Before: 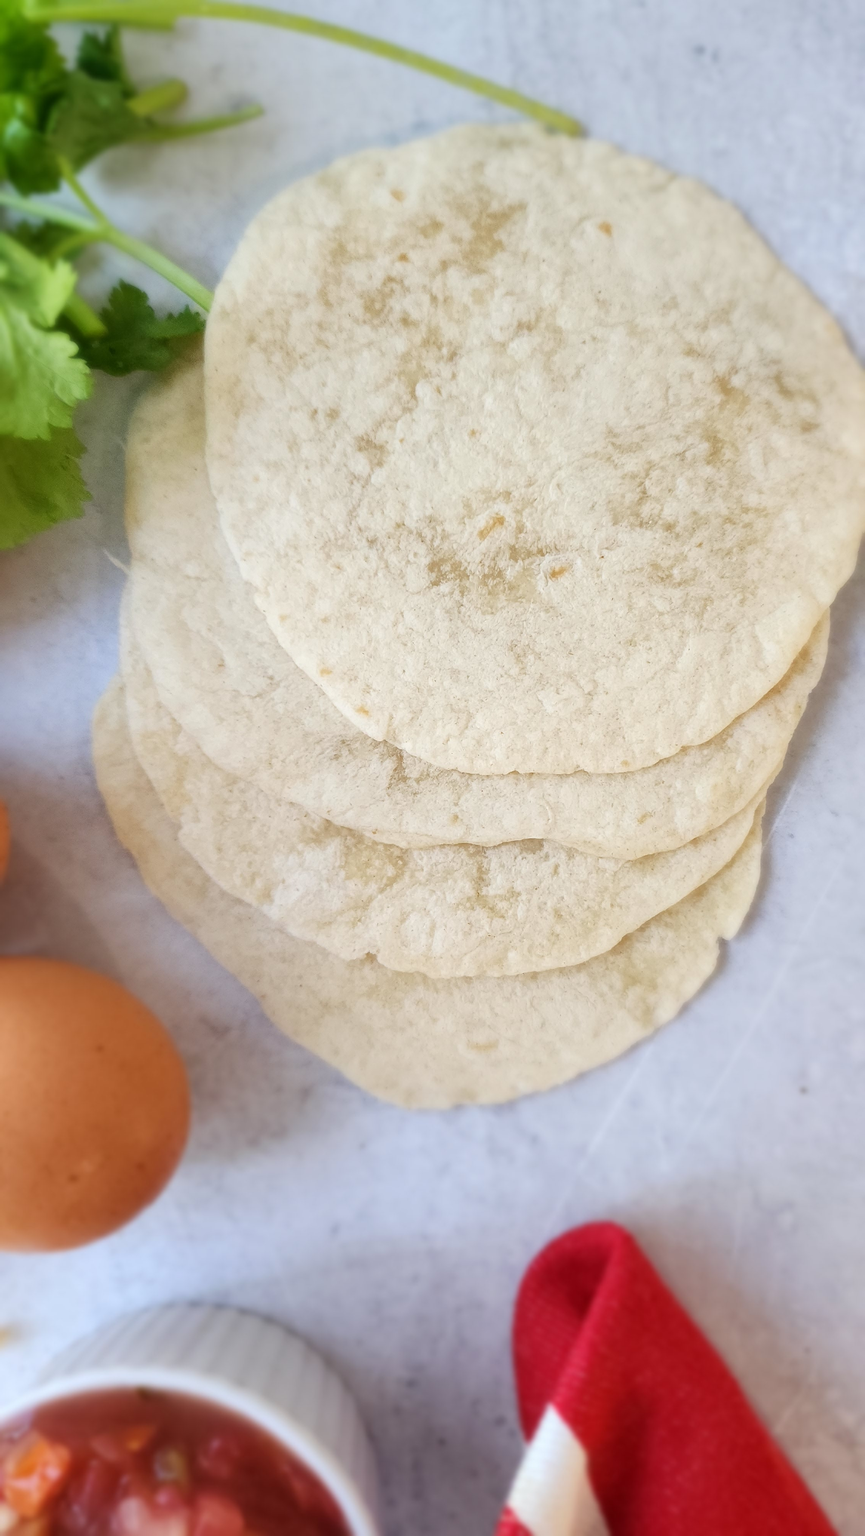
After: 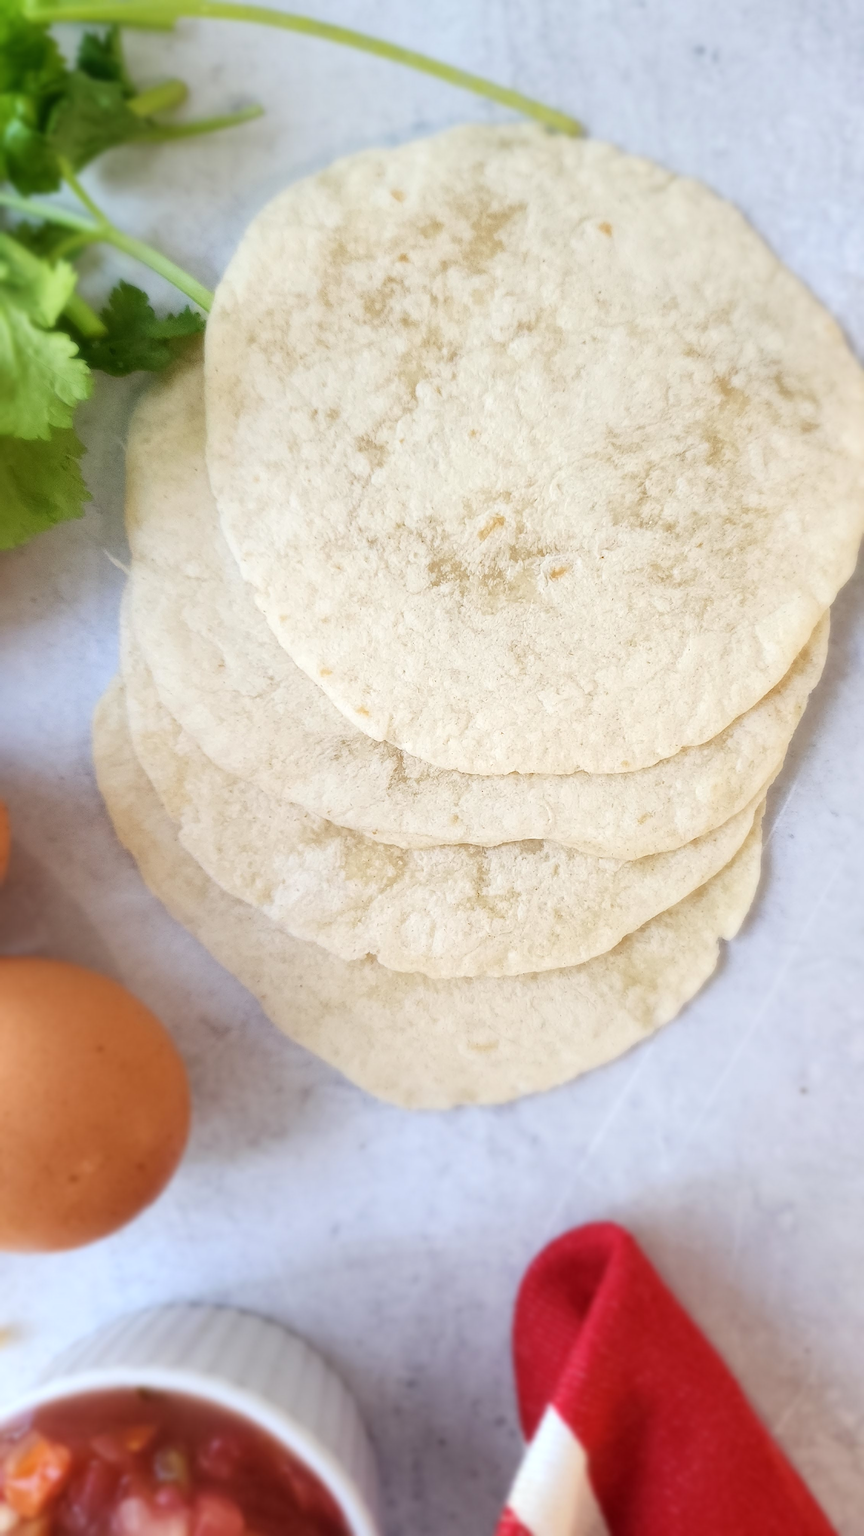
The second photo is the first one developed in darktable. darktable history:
sharpen: amount 0.205
shadows and highlights: shadows -12.92, white point adjustment 4.06, highlights 26.39
